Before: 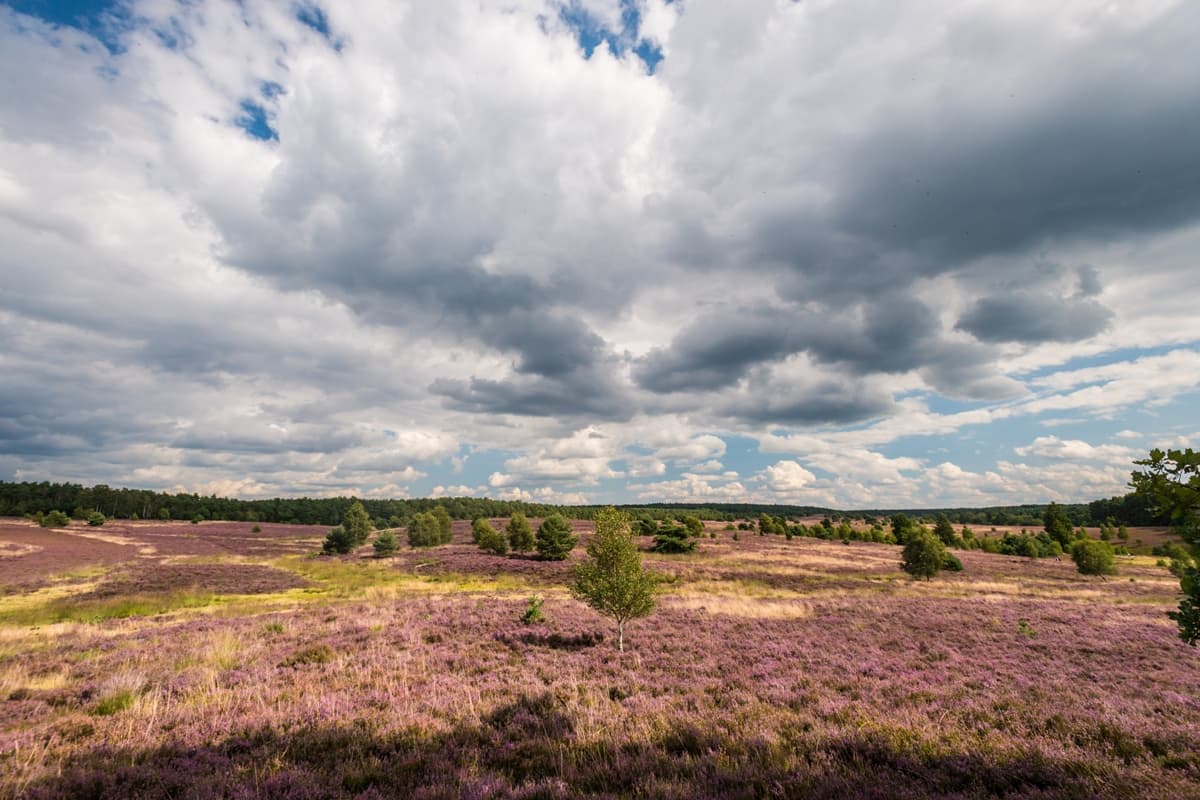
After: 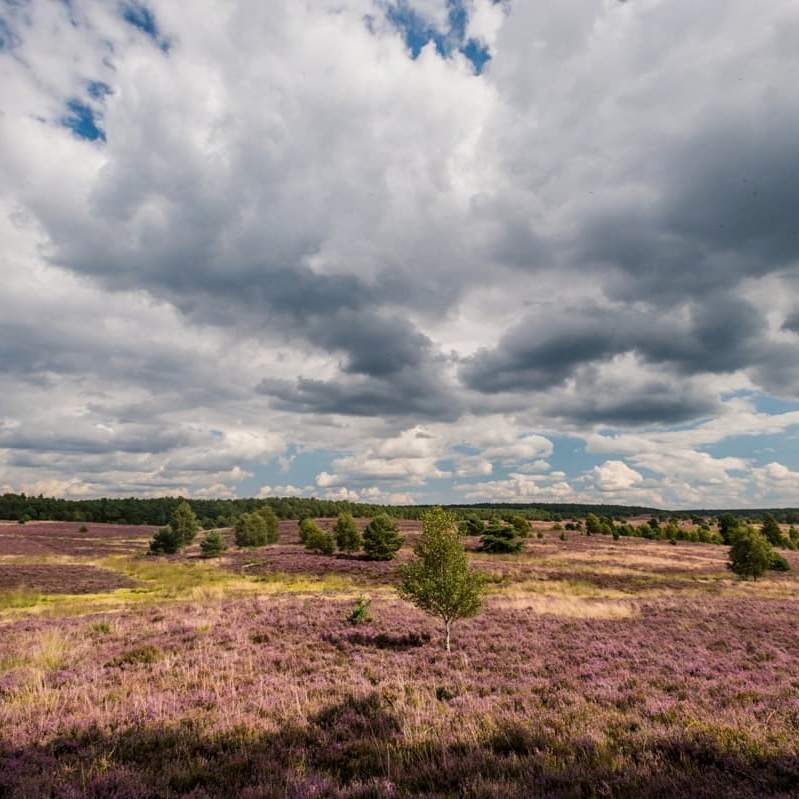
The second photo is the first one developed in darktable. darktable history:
crop and rotate: left 14.449%, right 18.909%
local contrast: mode bilateral grid, contrast 21, coarseness 49, detail 119%, midtone range 0.2
exposure: exposure -0.26 EV, compensate highlight preservation false
